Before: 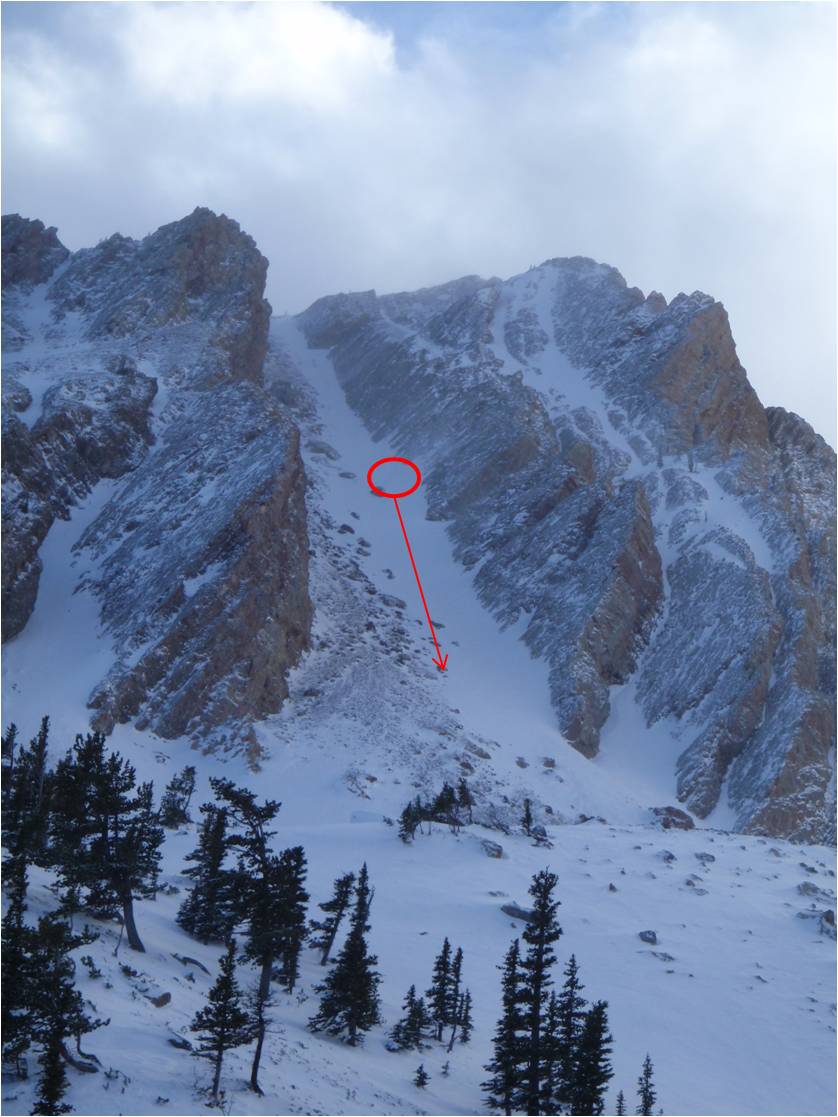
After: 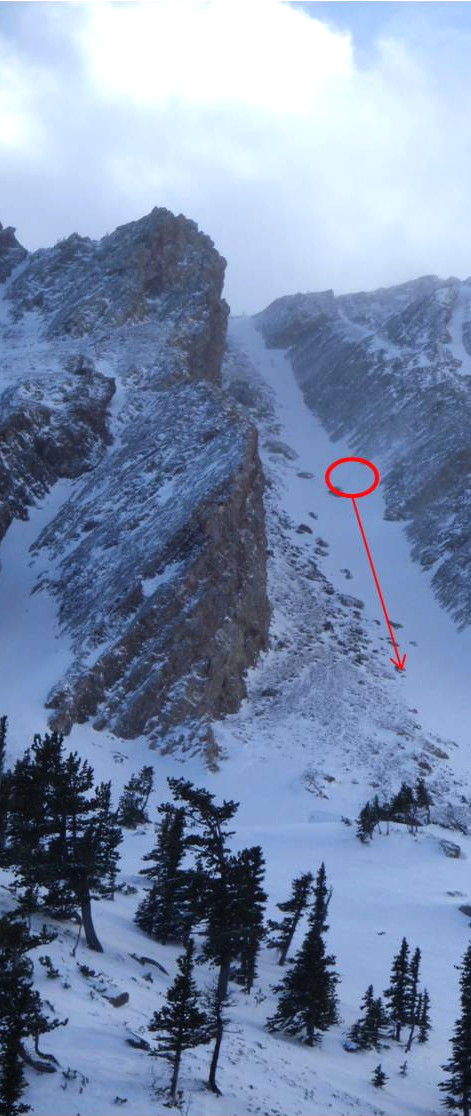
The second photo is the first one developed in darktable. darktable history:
crop: left 5.114%, right 38.589%
tone equalizer: -8 EV -0.417 EV, -7 EV -0.389 EV, -6 EV -0.333 EV, -5 EV -0.222 EV, -3 EV 0.222 EV, -2 EV 0.333 EV, -1 EV 0.389 EV, +0 EV 0.417 EV, edges refinement/feathering 500, mask exposure compensation -1.57 EV, preserve details no
